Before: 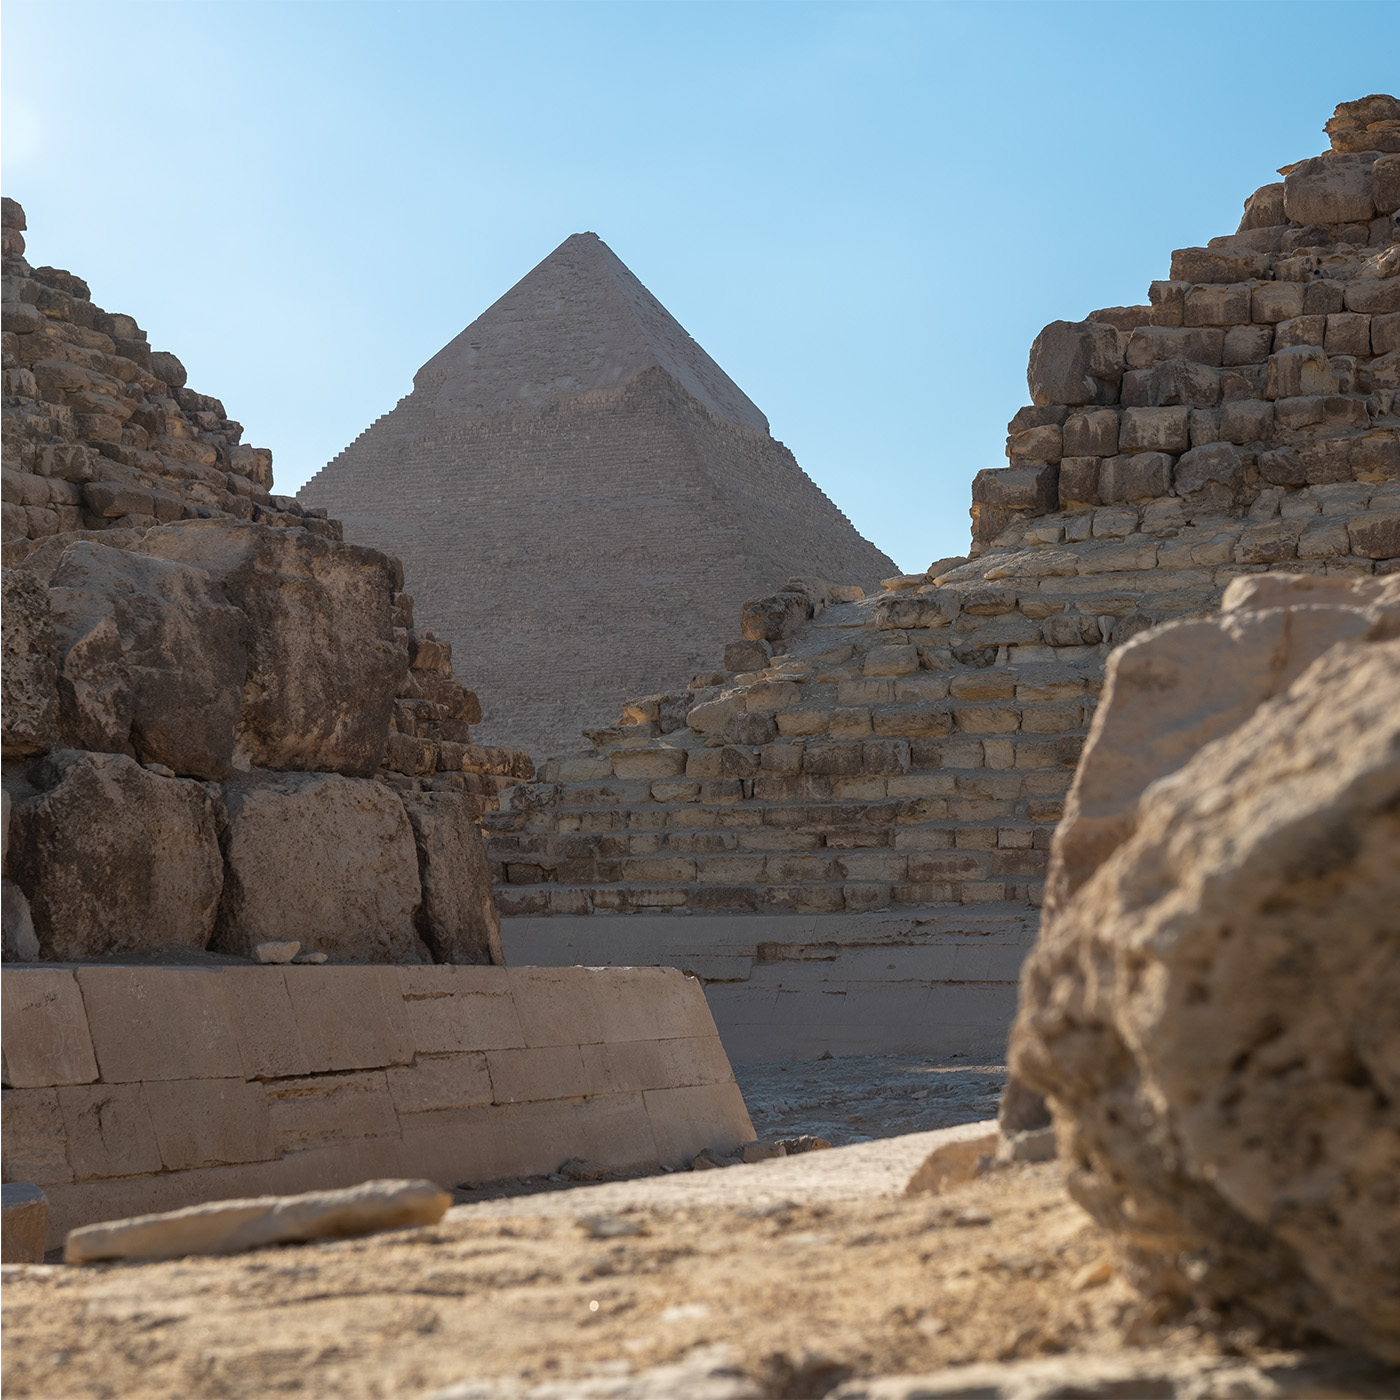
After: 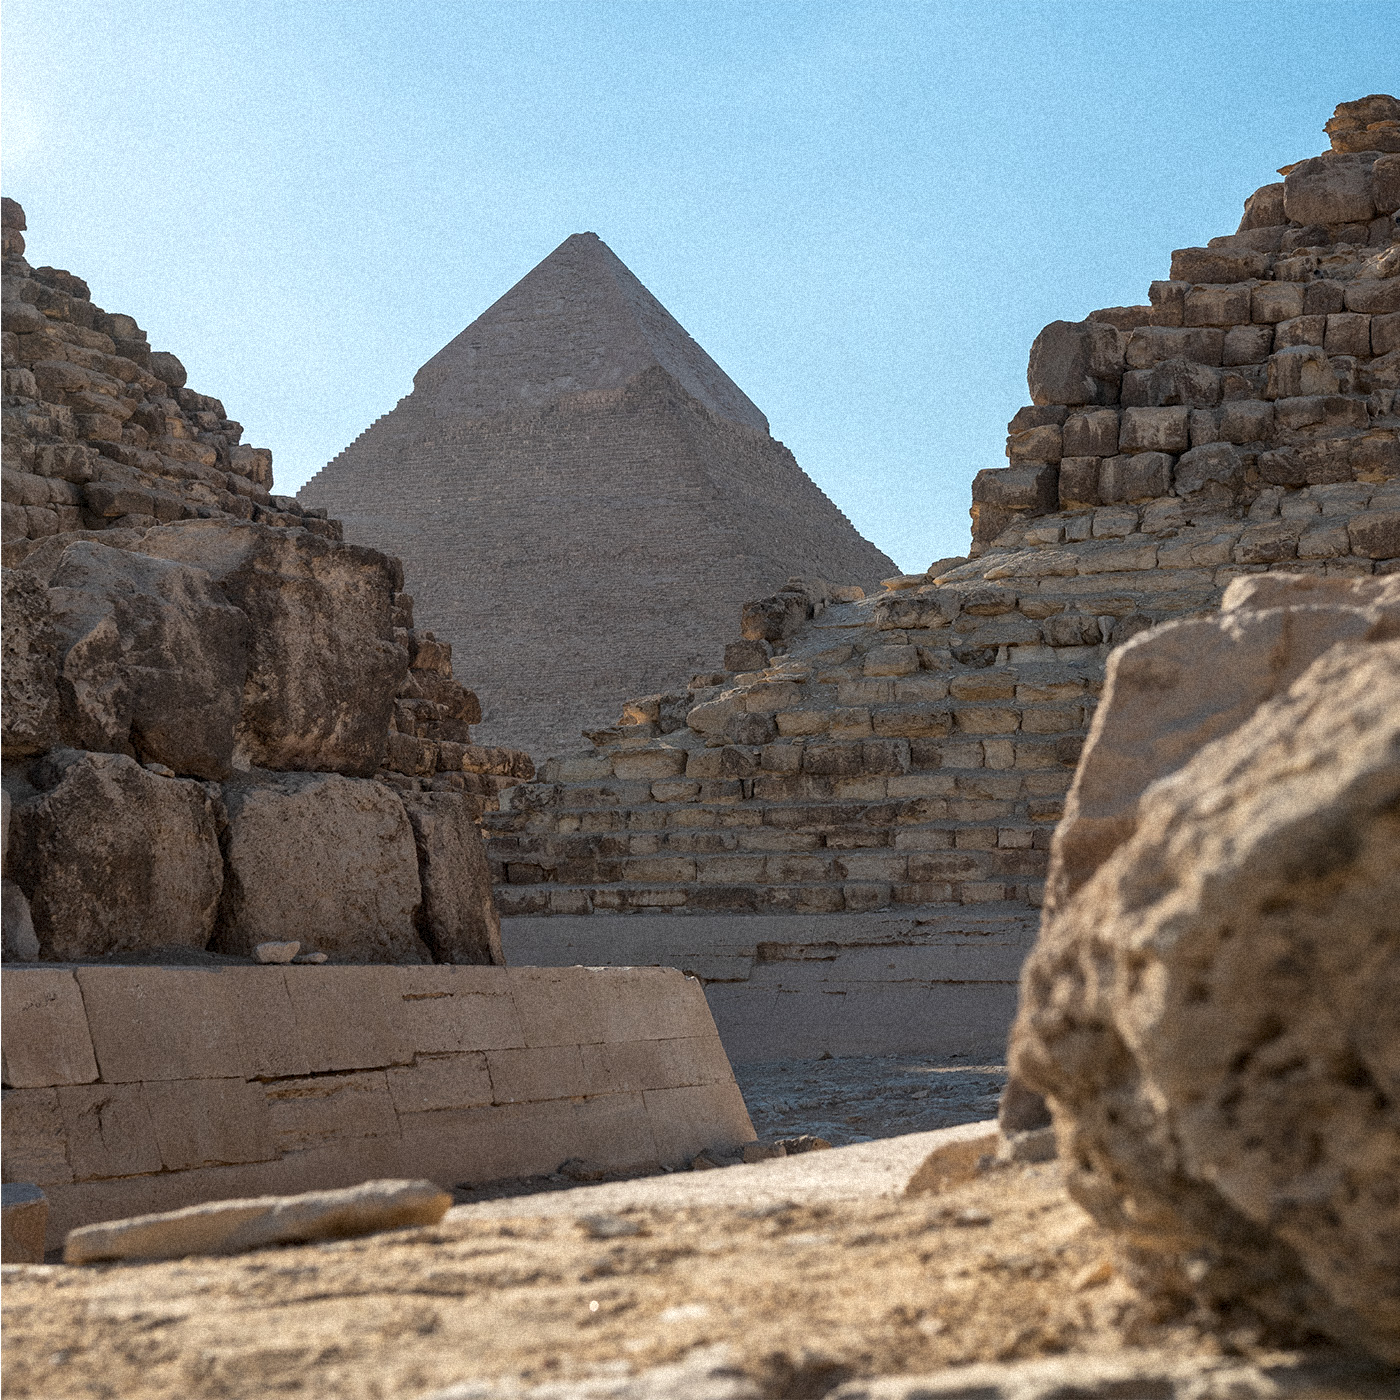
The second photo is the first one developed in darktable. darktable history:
local contrast: mode bilateral grid, contrast 20, coarseness 50, detail 132%, midtone range 0.2
grain: coarseness 9.38 ISO, strength 34.99%, mid-tones bias 0%
shadows and highlights: shadows -10, white point adjustment 1.5, highlights 10
